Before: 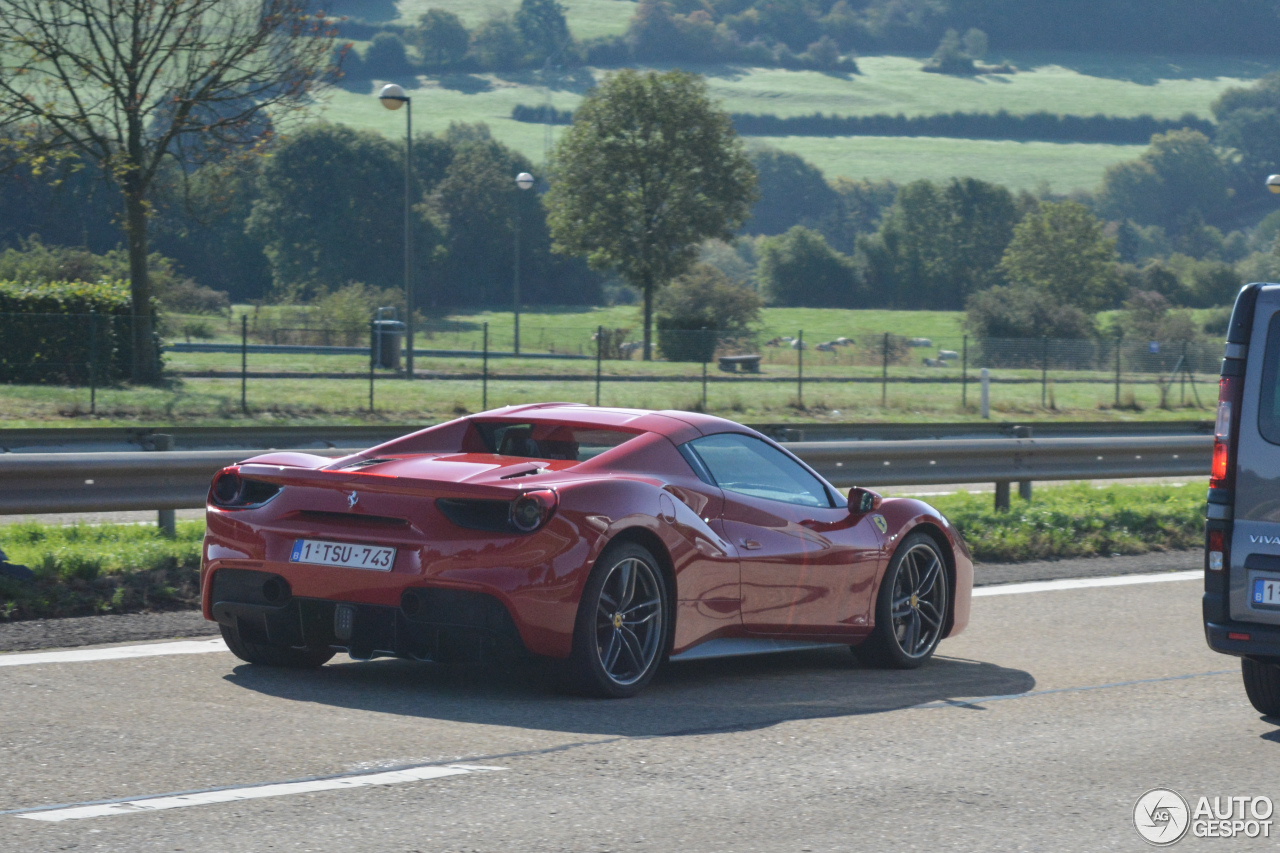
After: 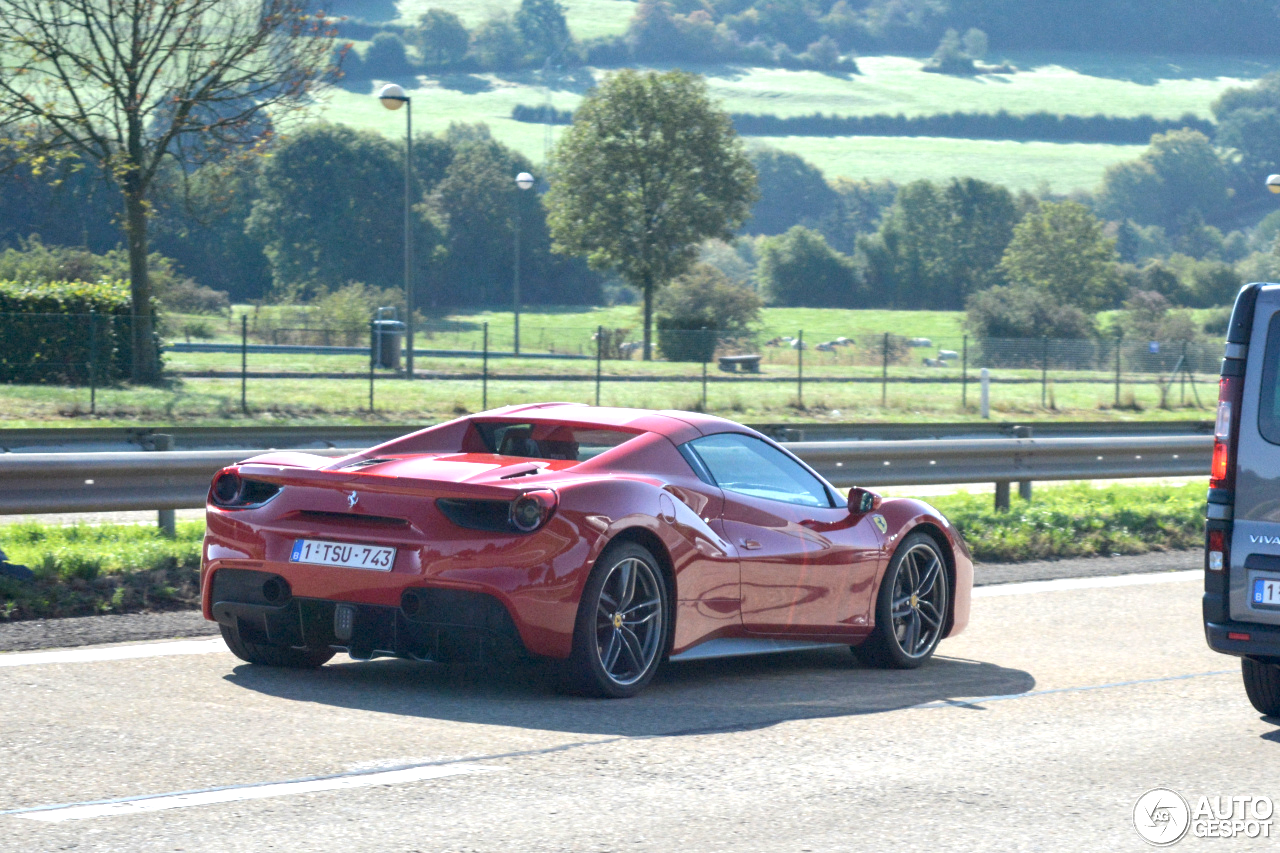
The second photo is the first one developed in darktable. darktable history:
exposure: black level correction 0.01, exposure 1 EV, compensate highlight preservation false
